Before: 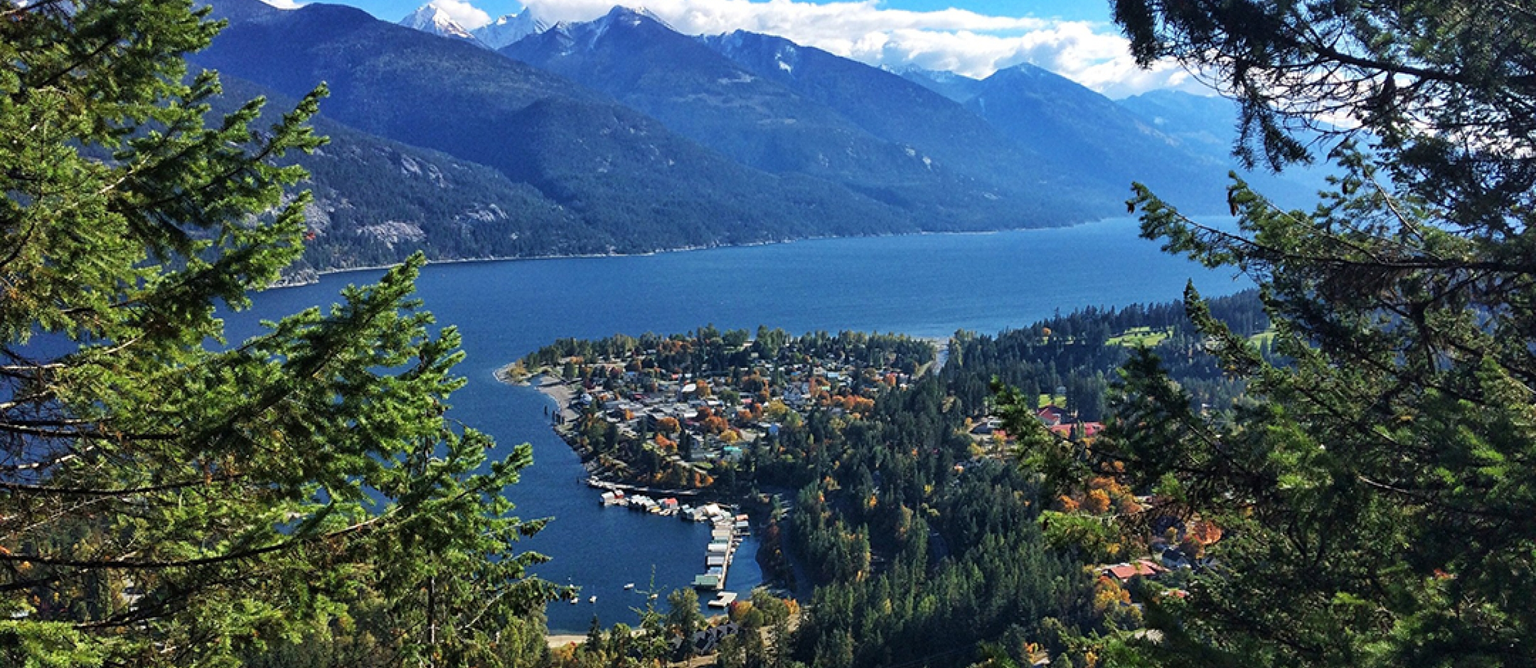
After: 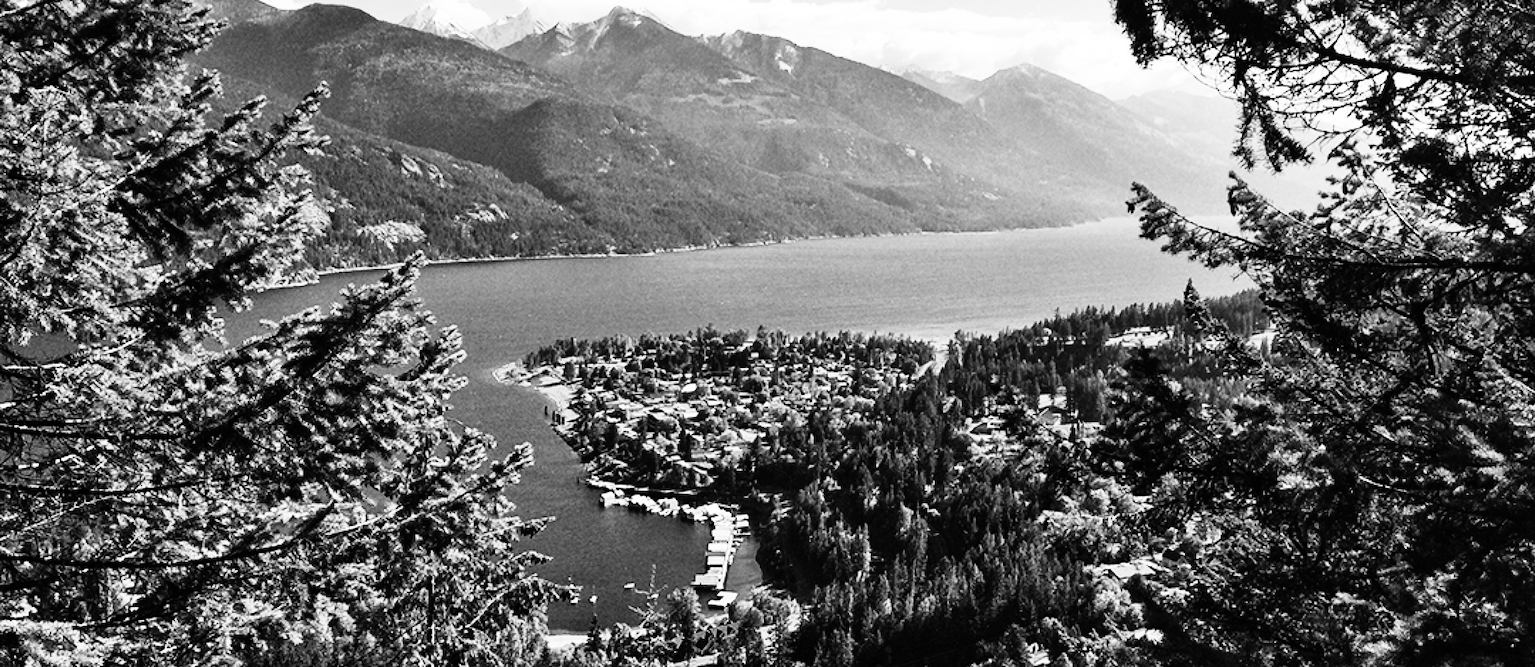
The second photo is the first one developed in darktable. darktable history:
monochrome: on, module defaults
exposure: black level correction 0, compensate exposure bias true, compensate highlight preservation false
rgb curve: curves: ch0 [(0, 0) (0.21, 0.15) (0.24, 0.21) (0.5, 0.75) (0.75, 0.96) (0.89, 0.99) (1, 1)]; ch1 [(0, 0.02) (0.21, 0.13) (0.25, 0.2) (0.5, 0.67) (0.75, 0.9) (0.89, 0.97) (1, 1)]; ch2 [(0, 0.02) (0.21, 0.13) (0.25, 0.2) (0.5, 0.67) (0.75, 0.9) (0.89, 0.97) (1, 1)], compensate middle gray true
